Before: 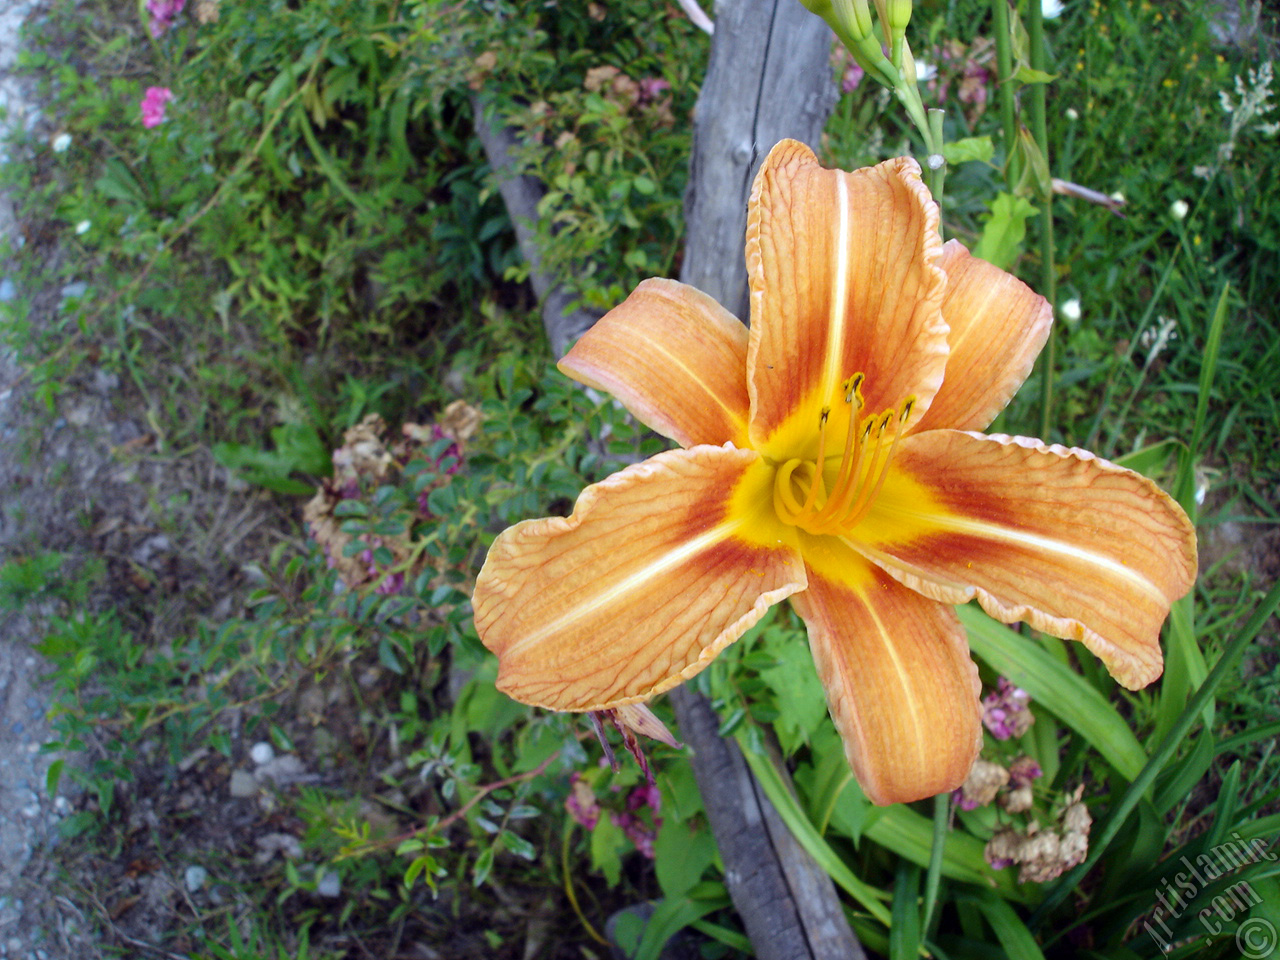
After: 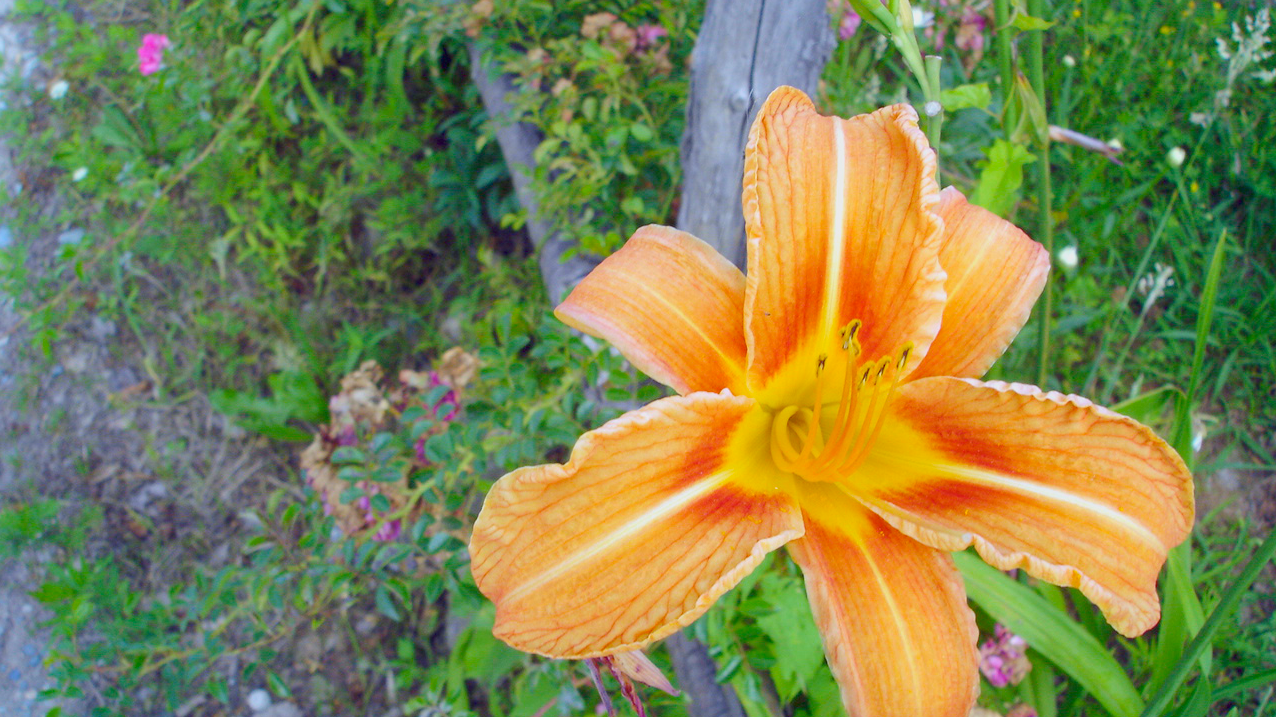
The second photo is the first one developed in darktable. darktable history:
exposure: black level correction 0, exposure 0.679 EV, compensate highlight preservation false
crop: left 0.295%, top 5.561%, bottom 19.743%
color balance rgb: shadows lift › chroma 2.02%, shadows lift › hue 217.85°, global offset › hue 170.92°, perceptual saturation grading › global saturation 16.112%, contrast -29.553%
